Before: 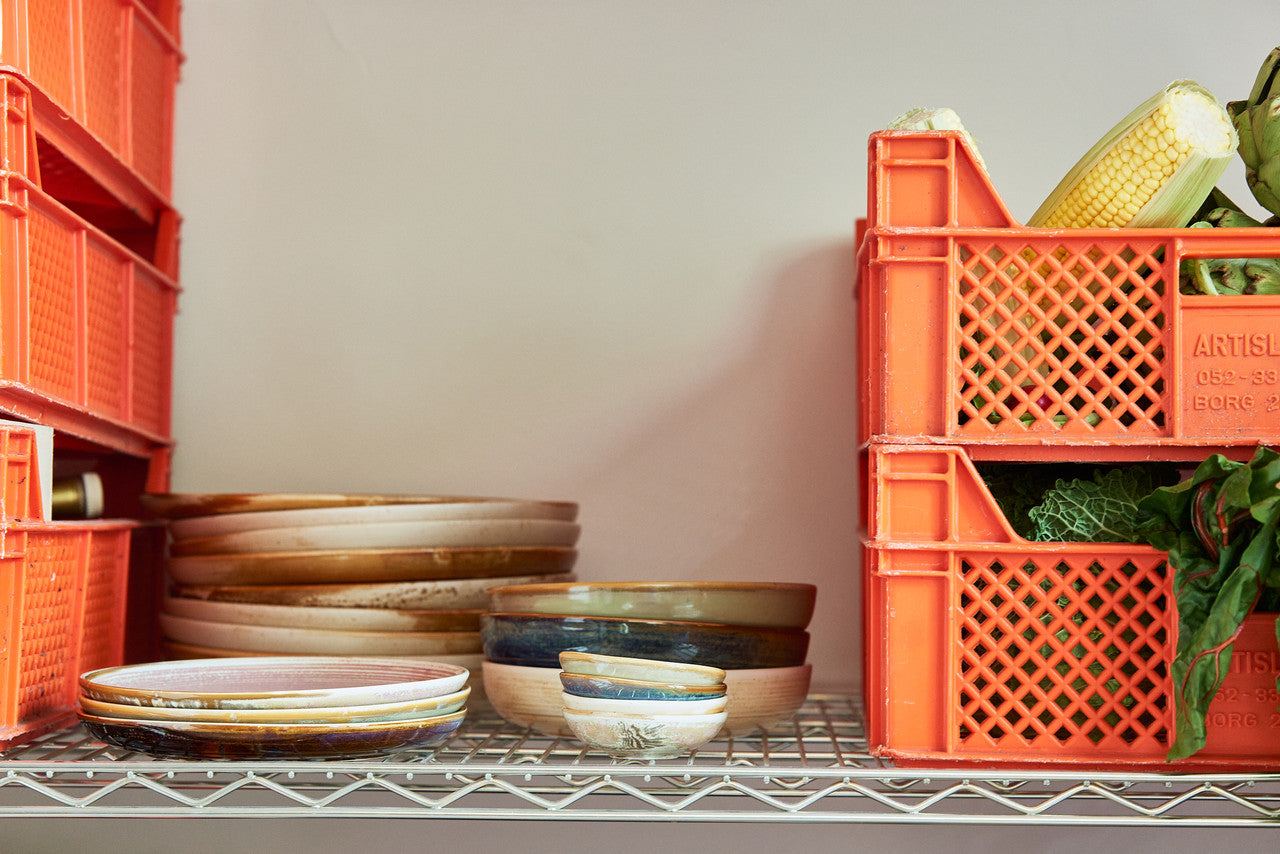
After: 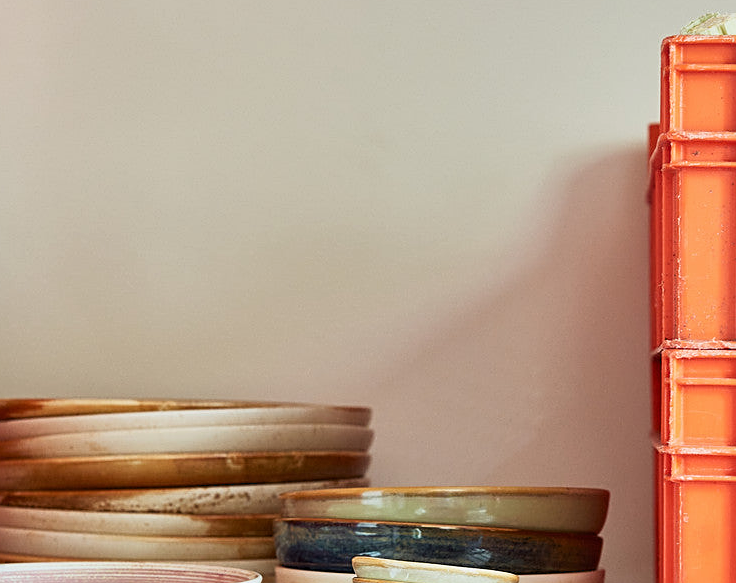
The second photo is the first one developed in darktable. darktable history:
crop: left 16.18%, top 11.189%, right 26.278%, bottom 20.49%
filmic rgb: black relative exposure -16 EV, white relative exposure 2.91 EV, hardness 9.99
sharpen: on, module defaults
